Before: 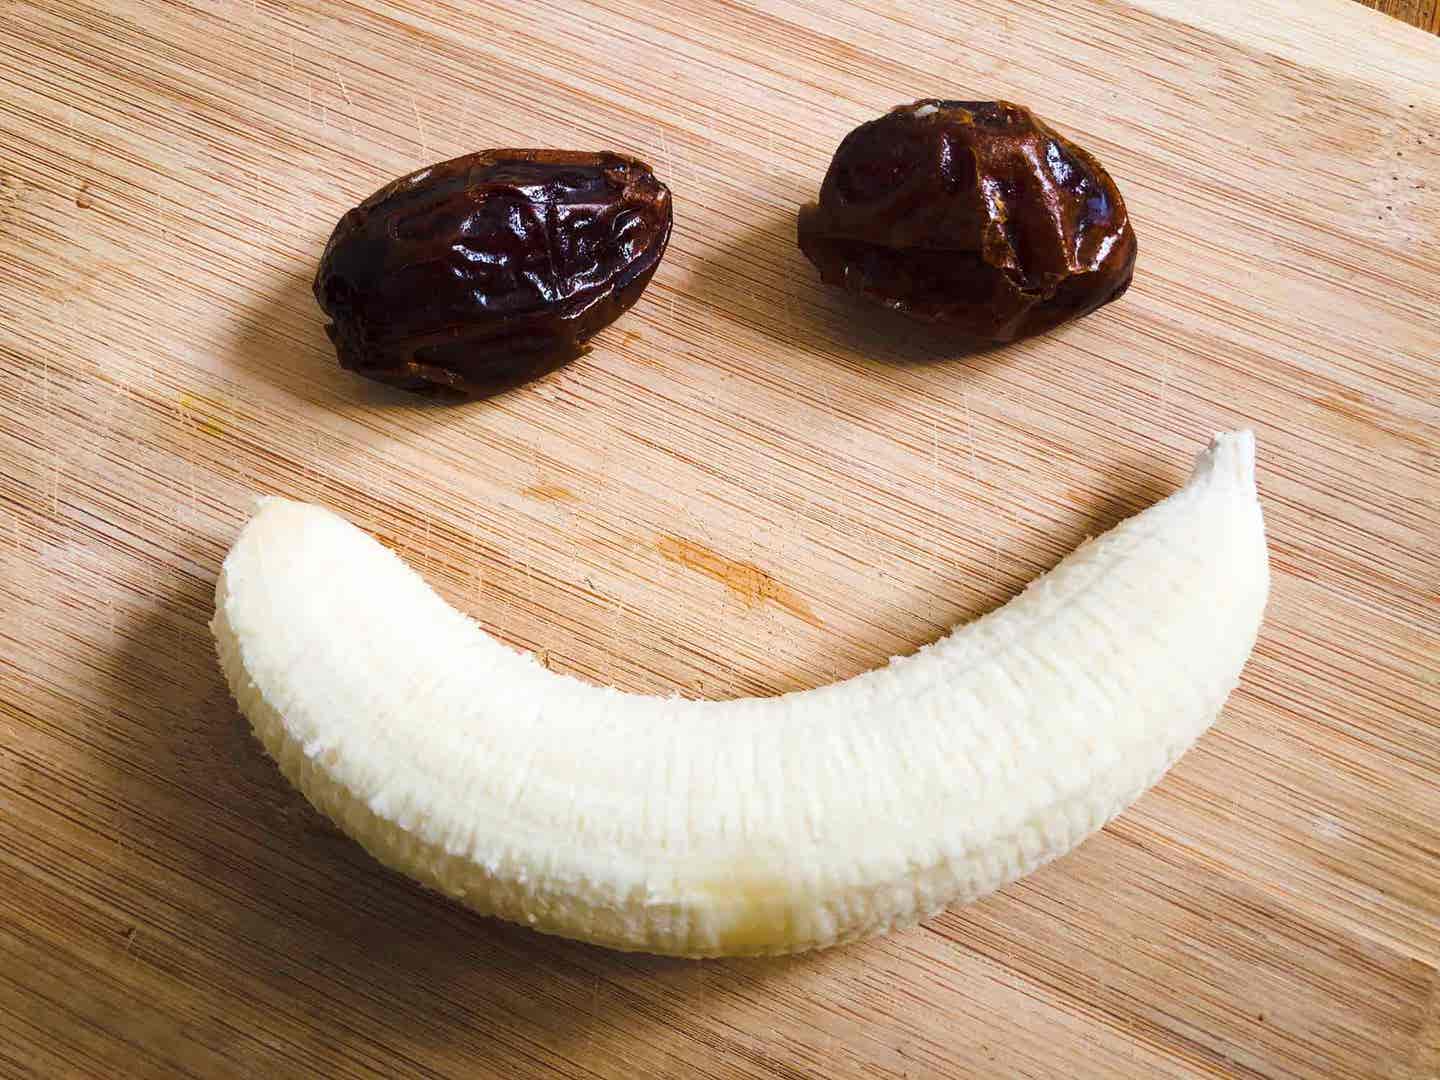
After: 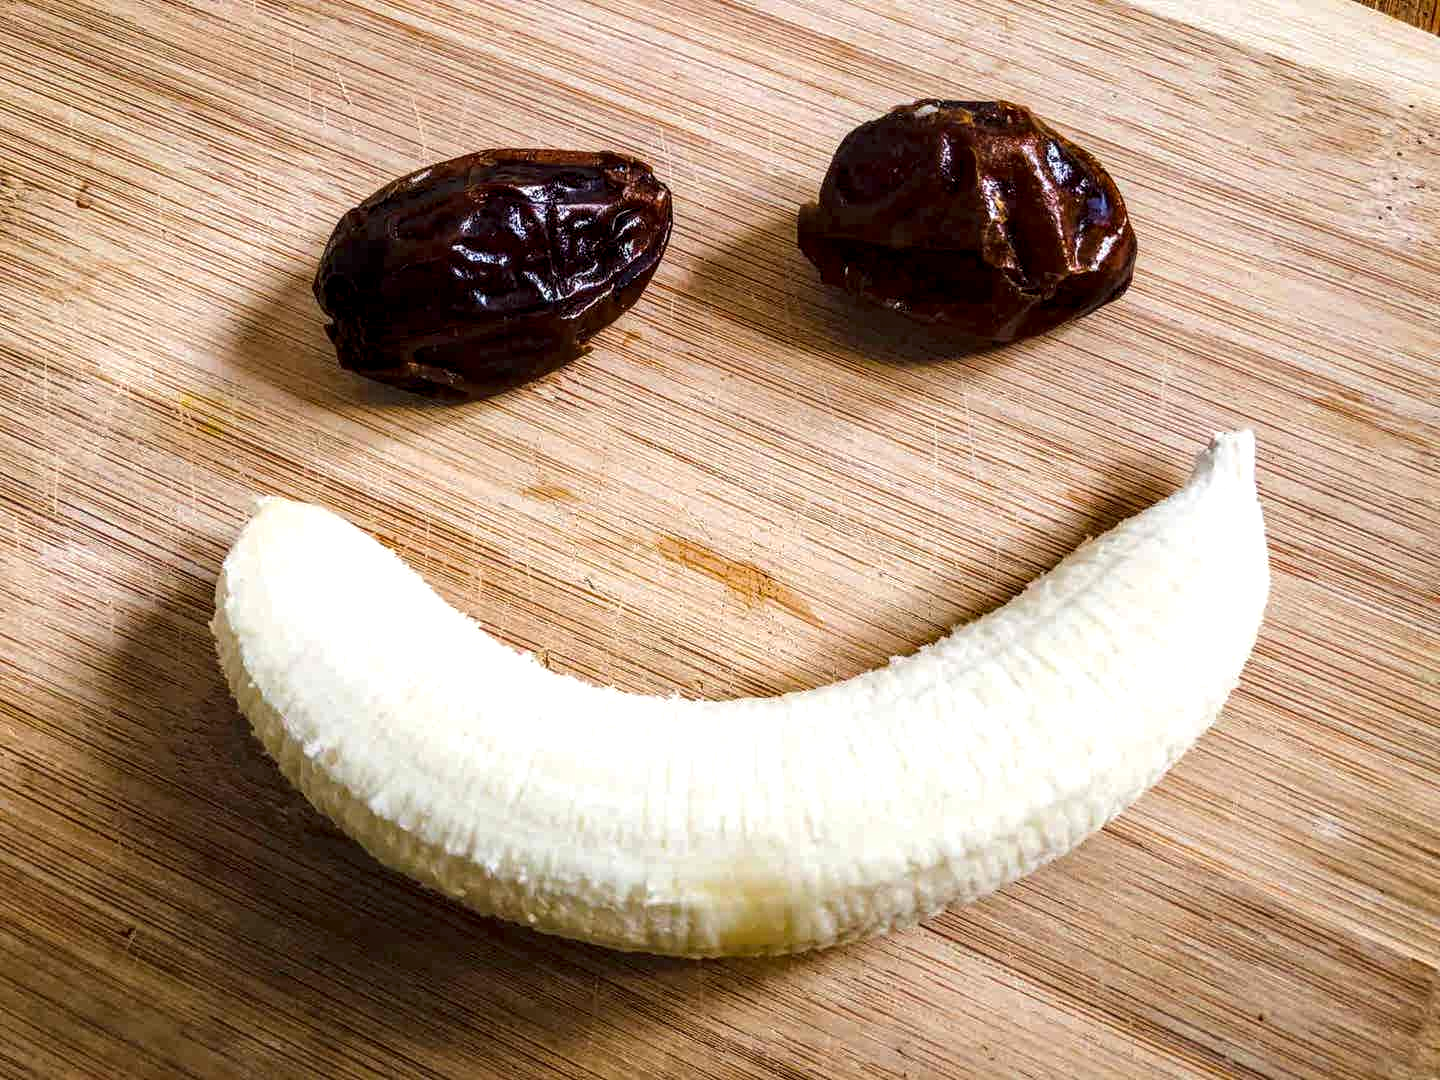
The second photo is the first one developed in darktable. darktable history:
contrast brightness saturation: contrast -0.015, brightness -0.007, saturation 0.037
local contrast: highlights 60%, shadows 59%, detail 160%
